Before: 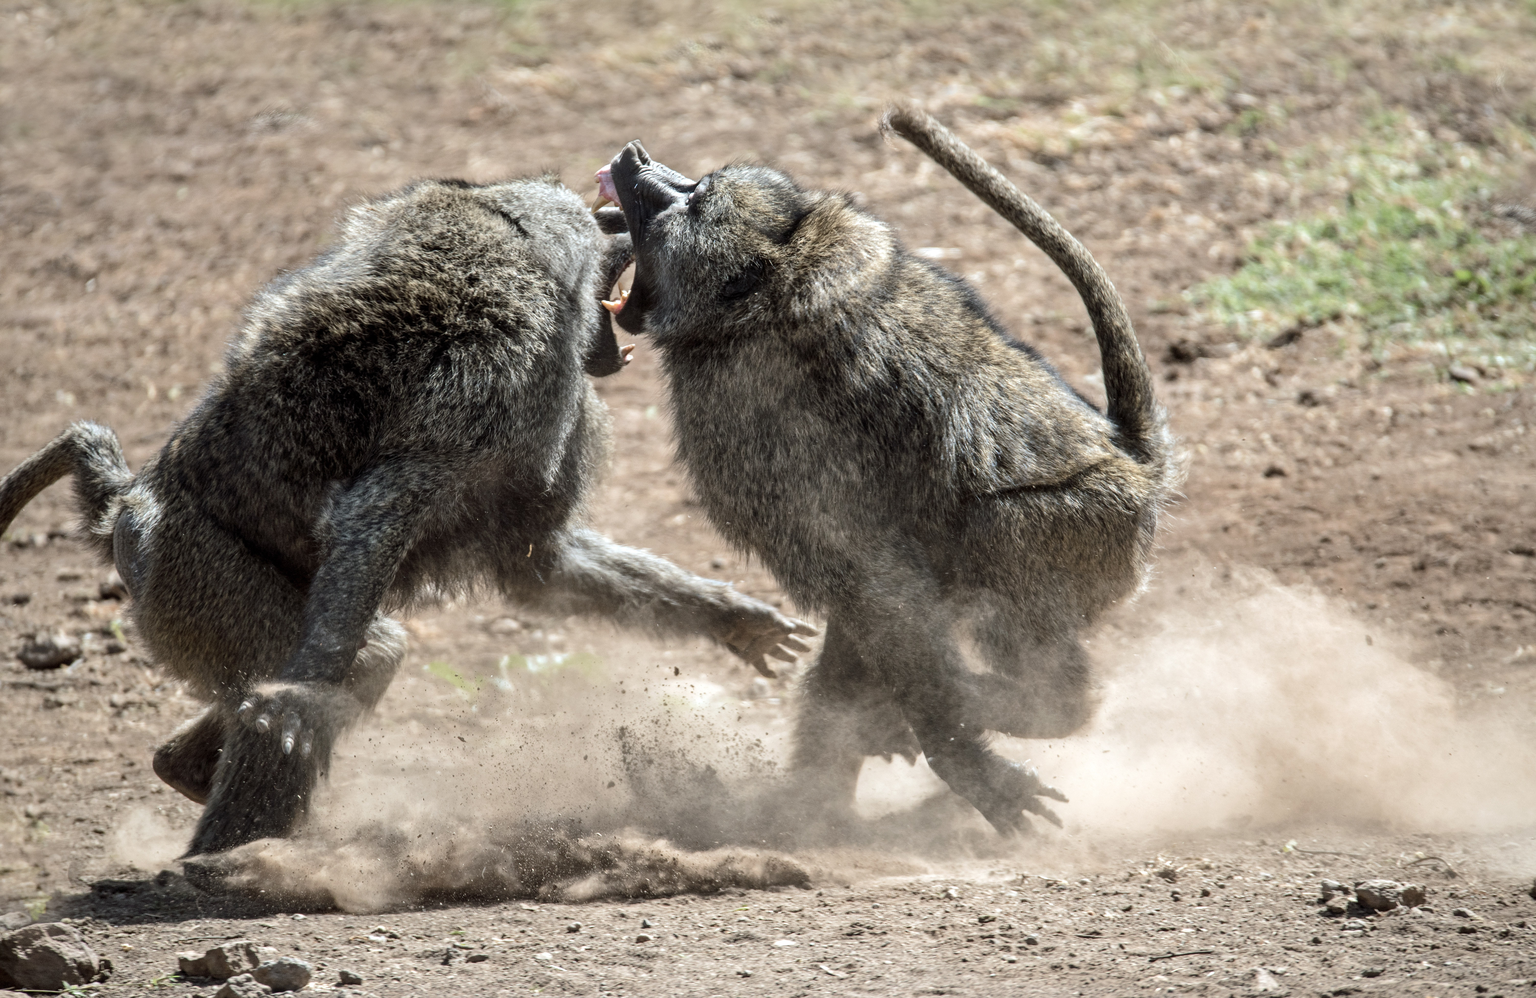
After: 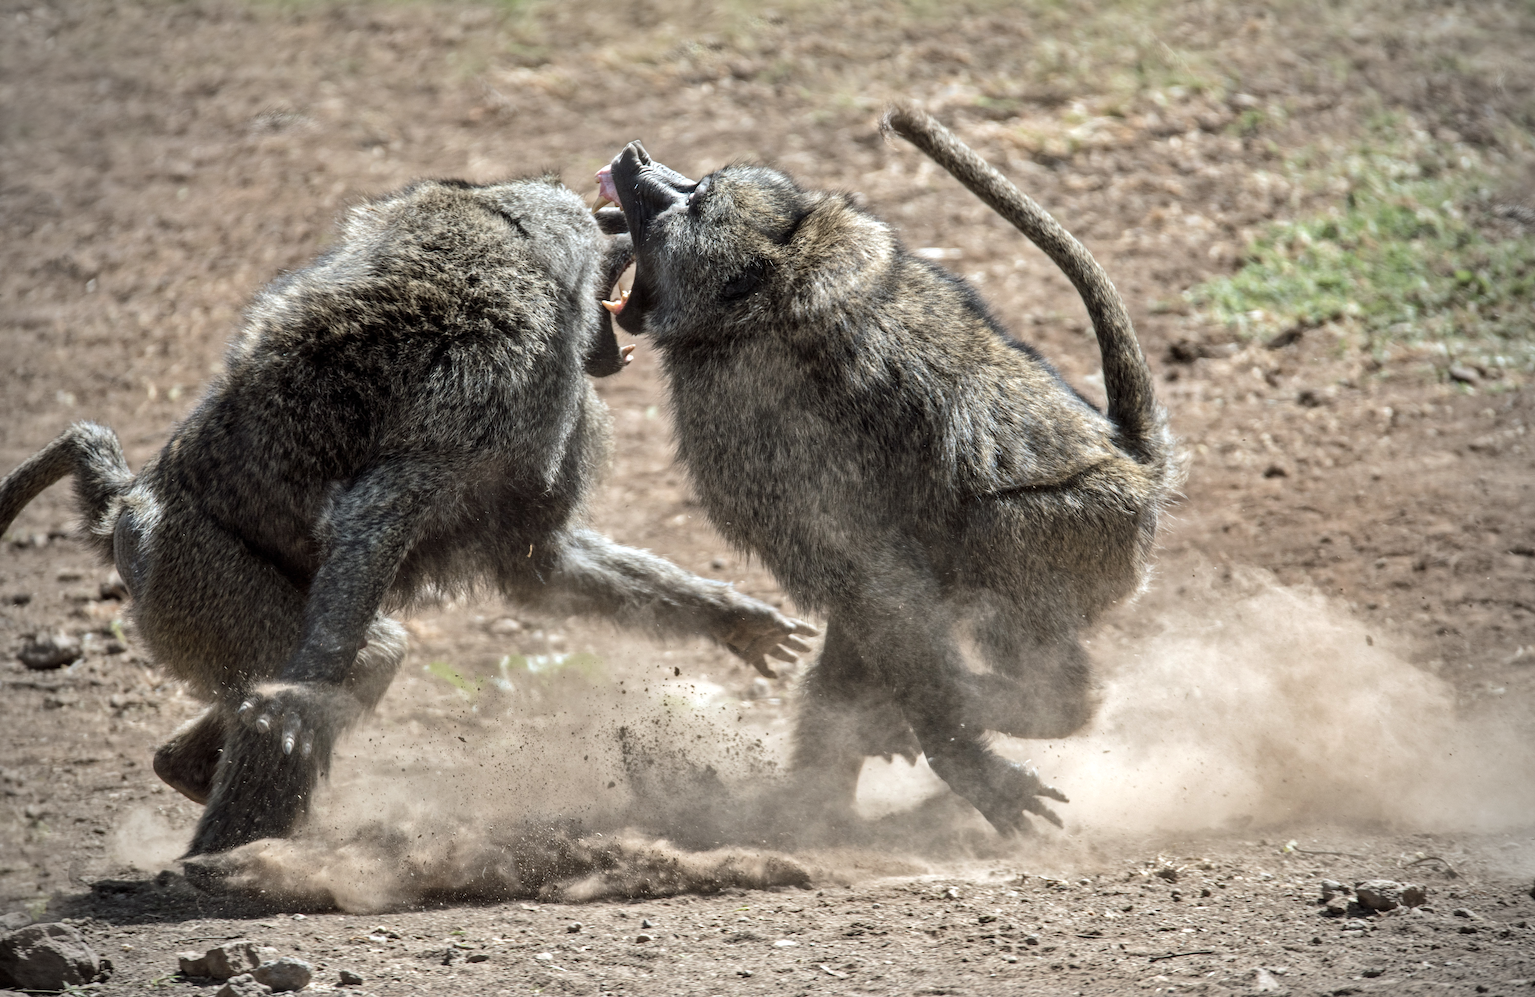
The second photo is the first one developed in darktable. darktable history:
vignetting: on, module defaults
shadows and highlights: shadows 12, white point adjustment 1.2, soften with gaussian
